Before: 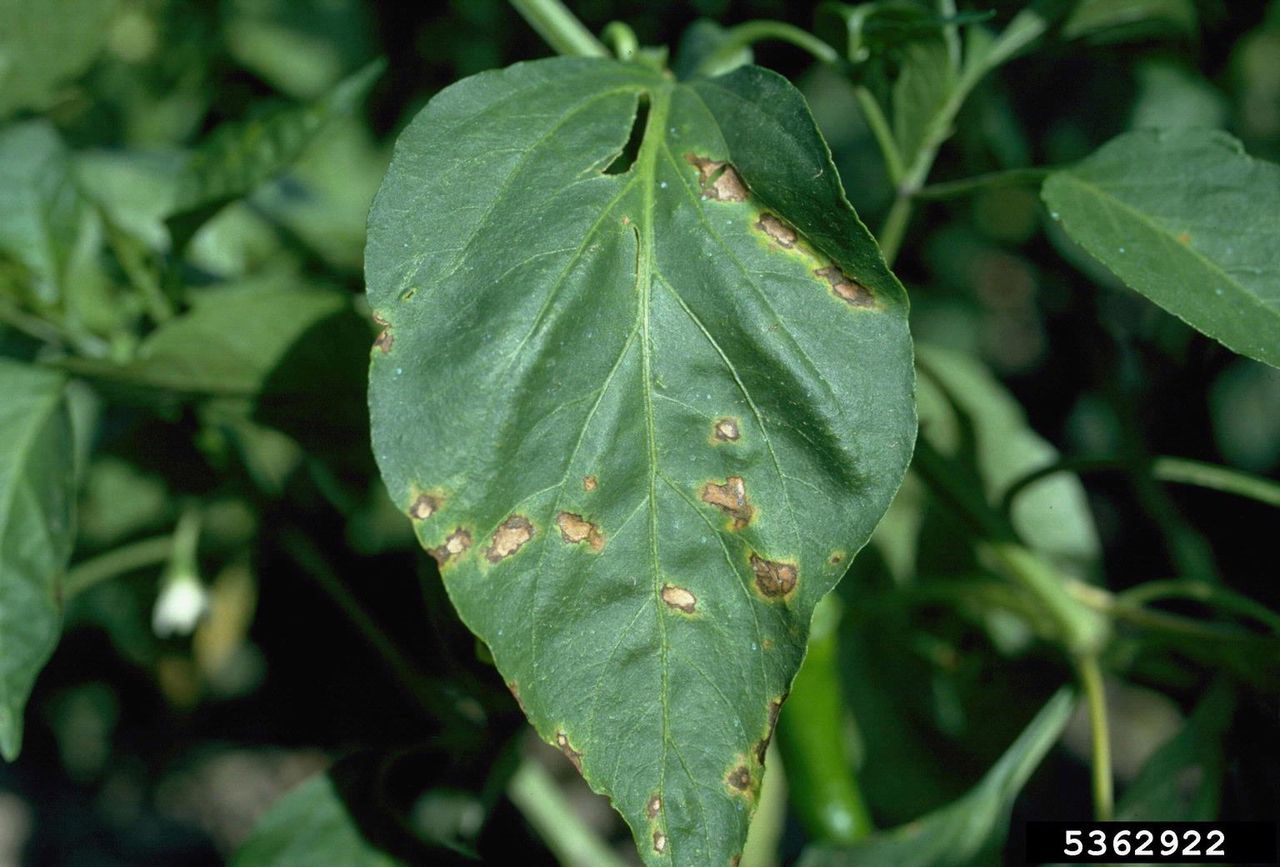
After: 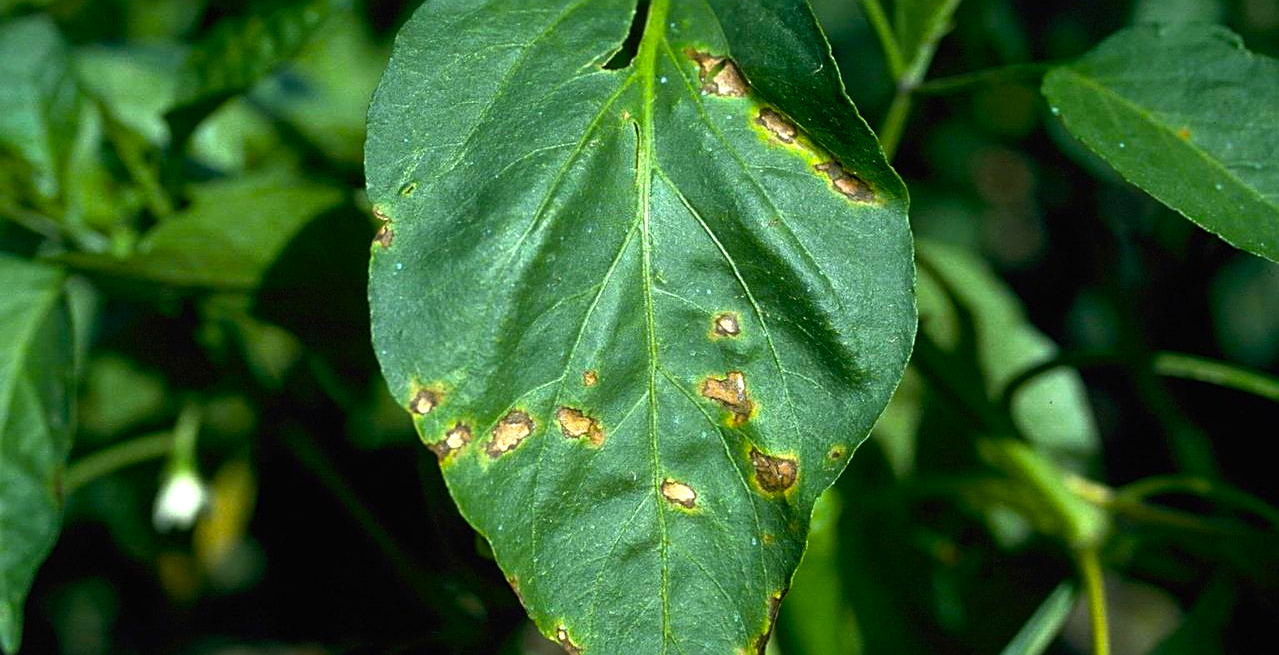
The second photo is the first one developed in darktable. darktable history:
shadows and highlights: shadows -22.91, highlights 45.76, soften with gaussian
sharpen: on, module defaults
color balance rgb: linear chroma grading › global chroma 9.743%, perceptual saturation grading › global saturation 36.064%, perceptual brilliance grading › global brilliance 15.816%, perceptual brilliance grading › shadows -35.426%
crop and rotate: top 12.152%, bottom 12.264%
